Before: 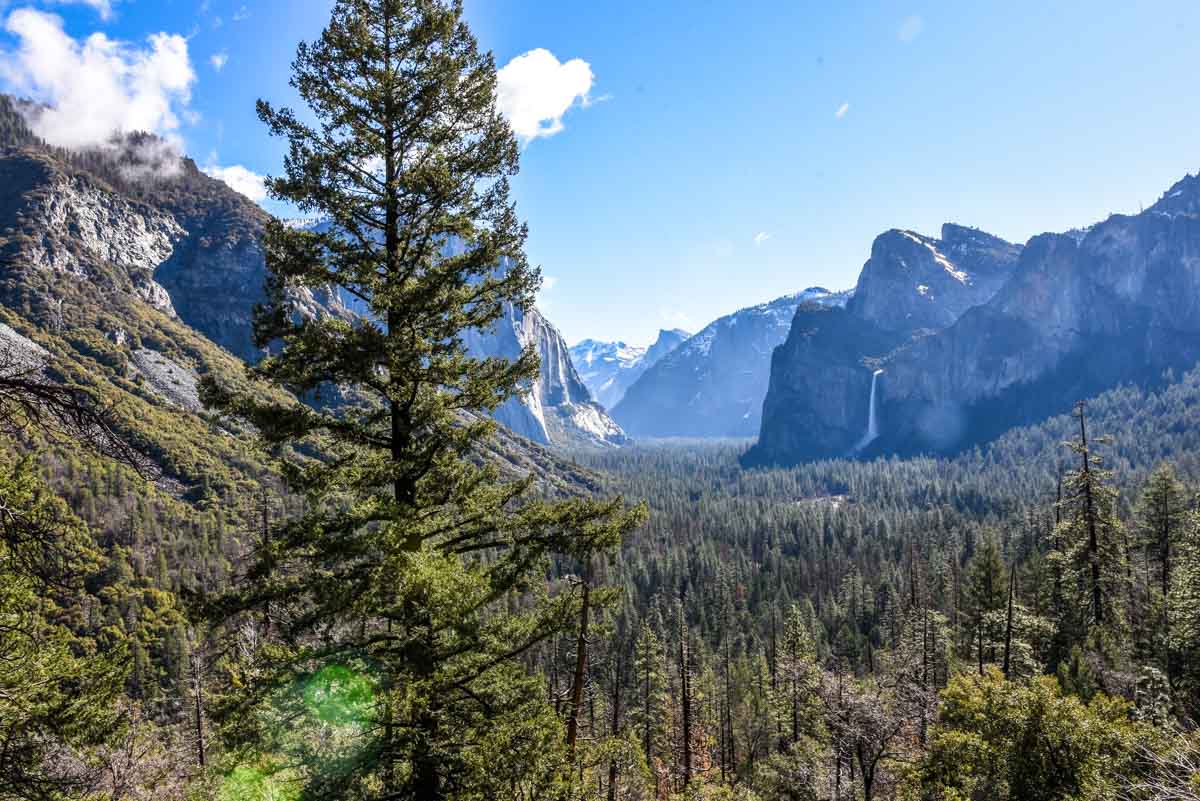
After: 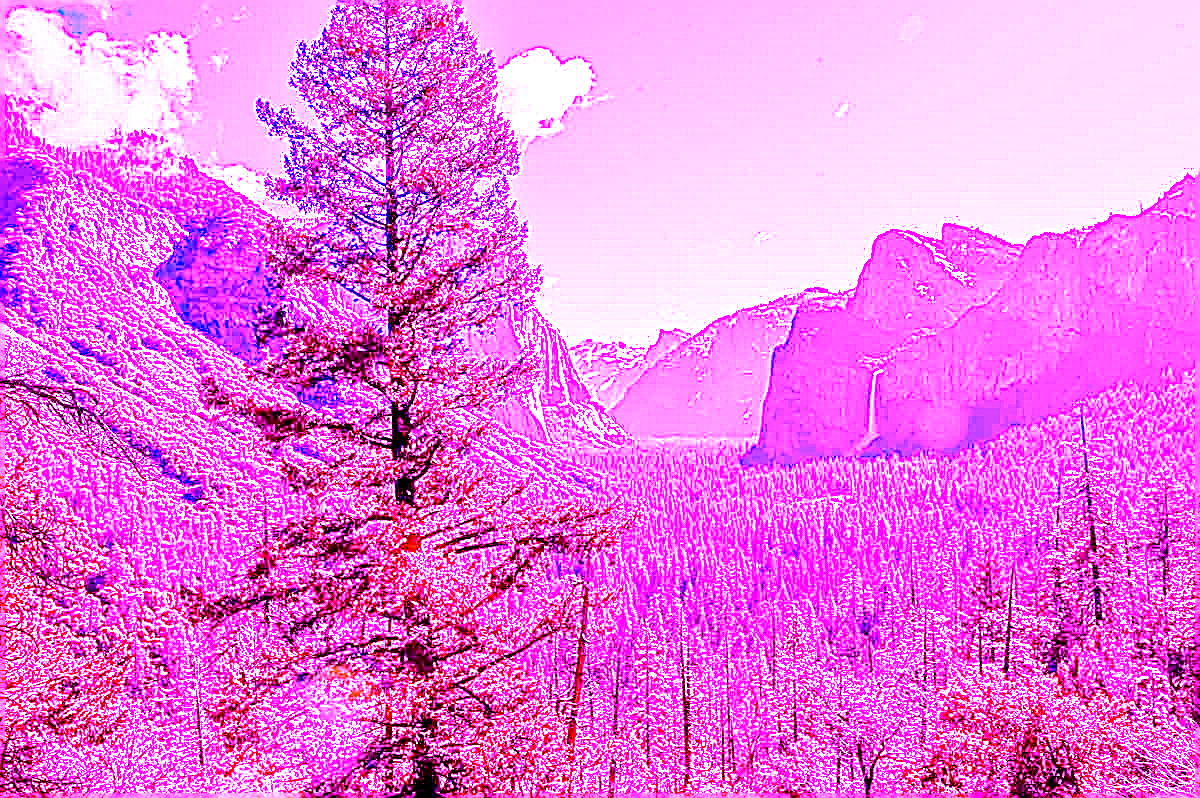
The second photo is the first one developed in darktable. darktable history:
crop: top 0.05%, bottom 0.098%
exposure: black level correction 0.016, exposure -0.009 EV, compensate highlight preservation false
sharpen: on, module defaults
white balance: red 8, blue 8
